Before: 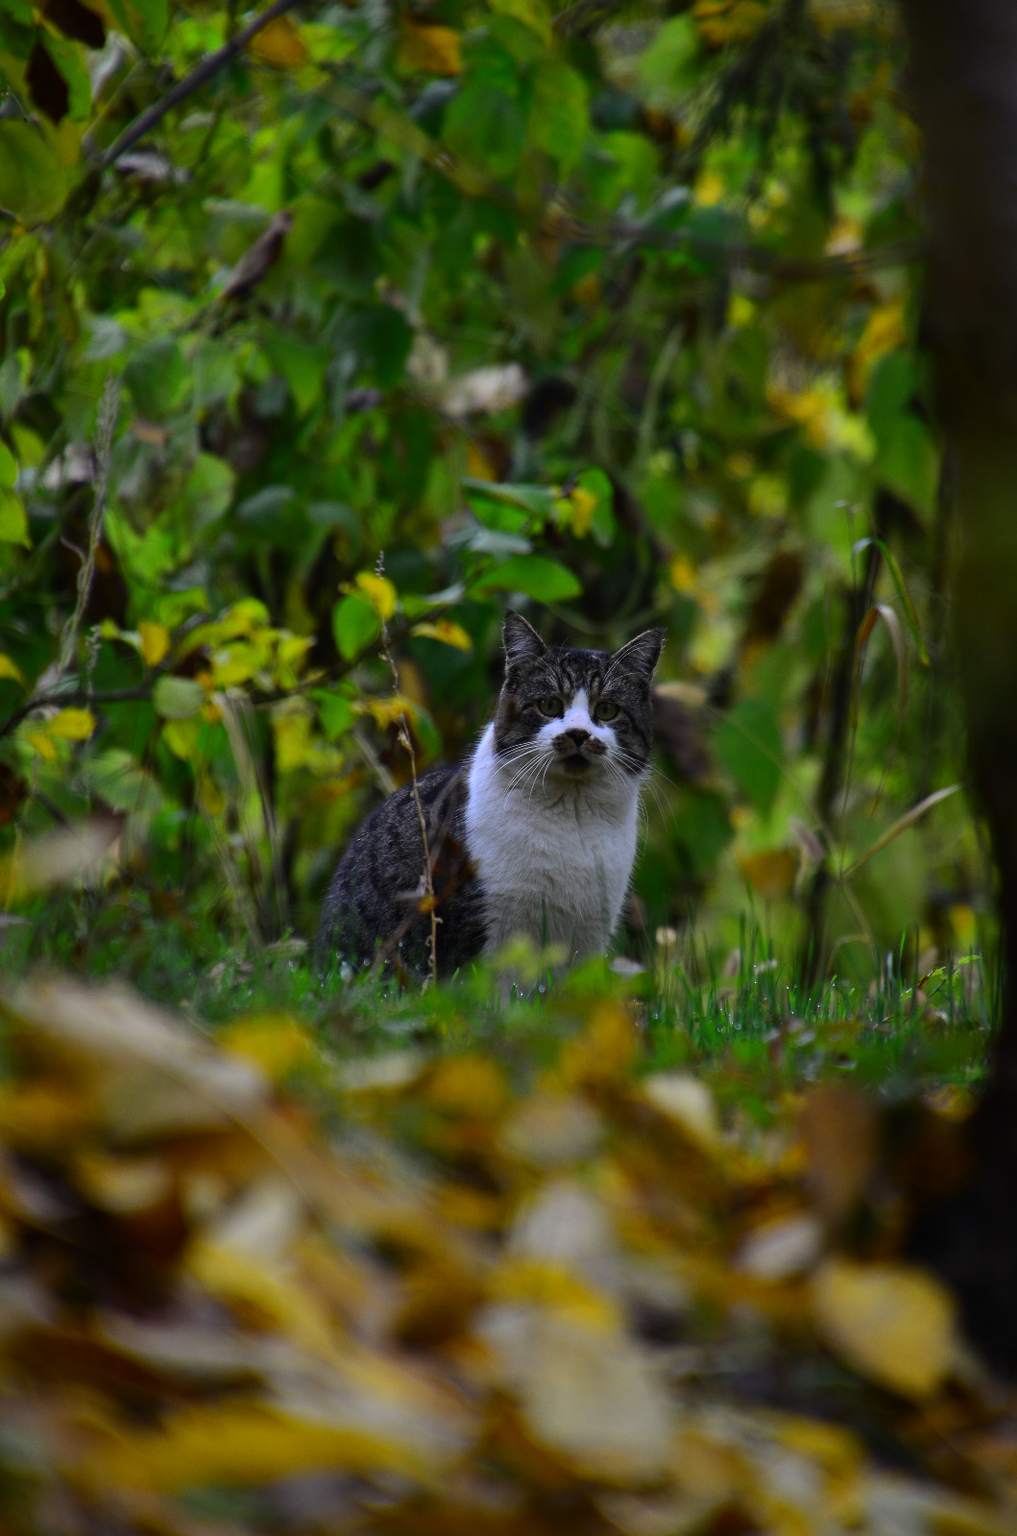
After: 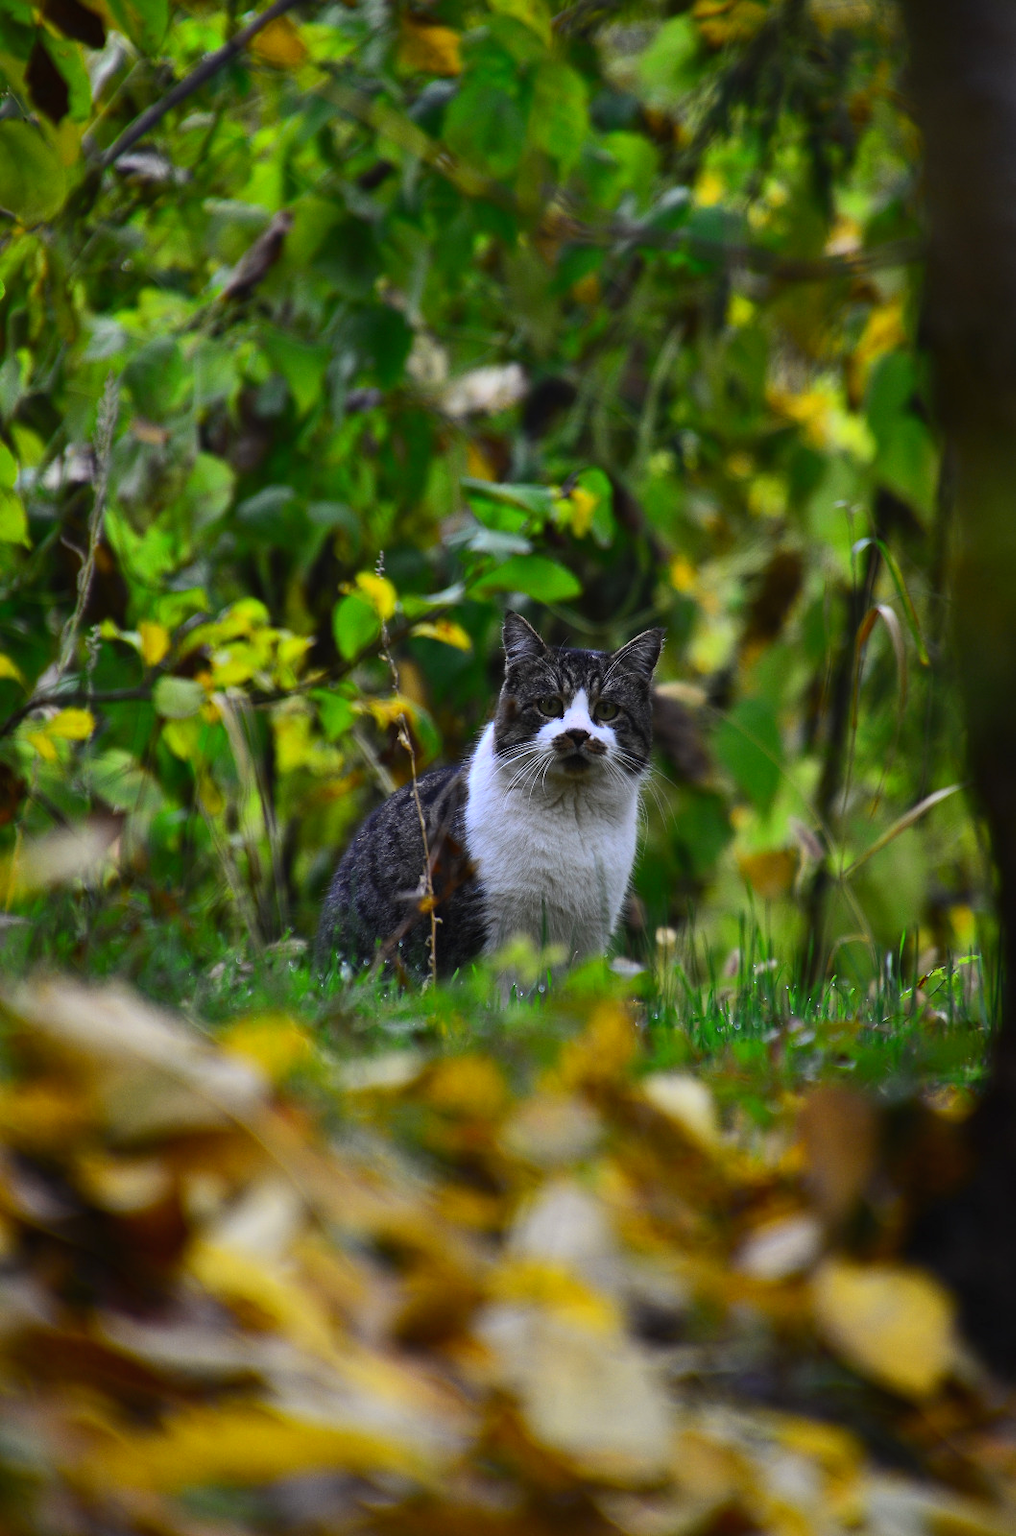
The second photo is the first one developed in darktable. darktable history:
contrast brightness saturation: contrast 0.2, brightness 0.15, saturation 0.14
exposure: exposure 0.2 EV, compensate highlight preservation false
